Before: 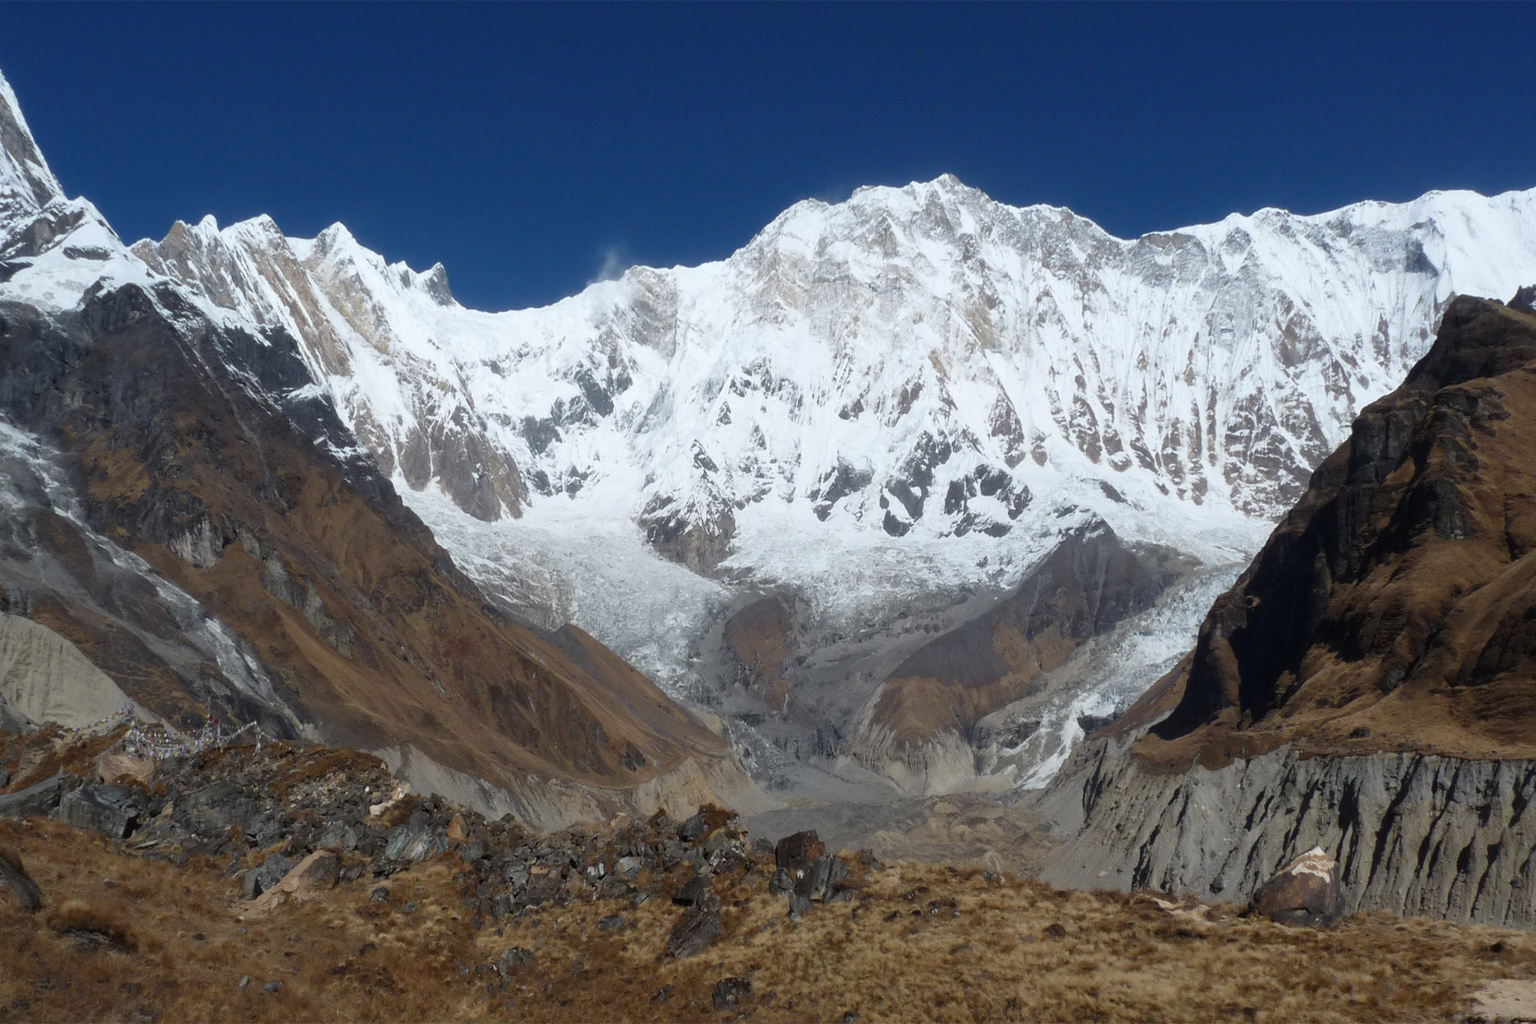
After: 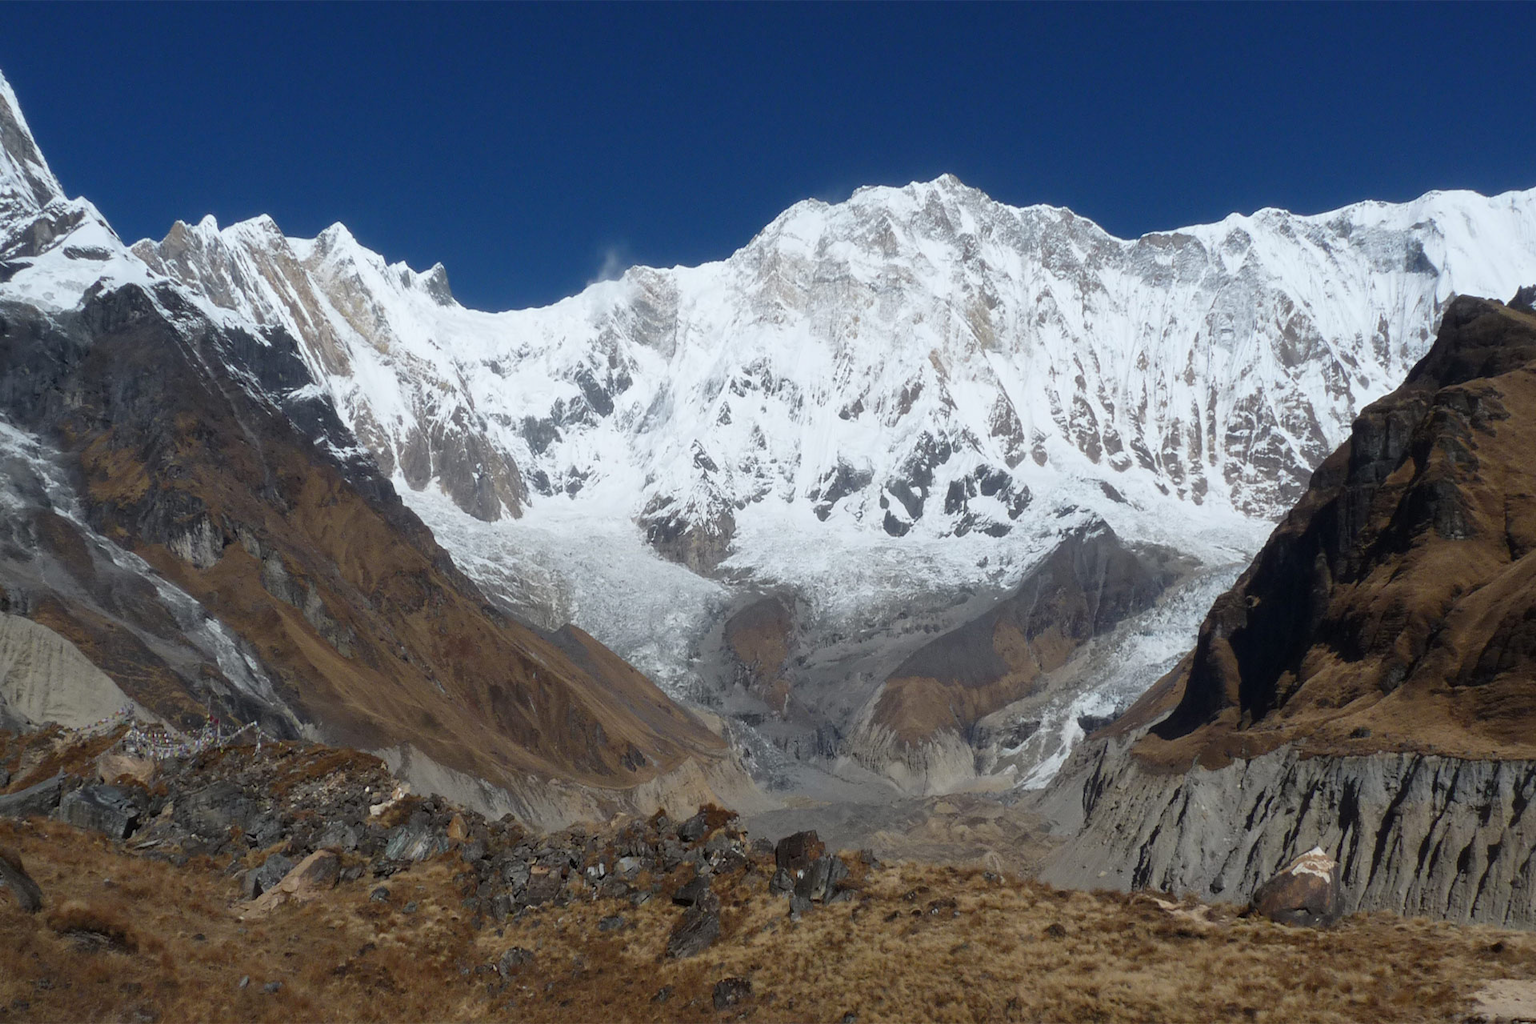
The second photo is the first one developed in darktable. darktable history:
tone equalizer: -7 EV 0.174 EV, -6 EV 0.094 EV, -5 EV 0.113 EV, -4 EV 0.039 EV, -2 EV -0.032 EV, -1 EV -0.041 EV, +0 EV -0.055 EV
